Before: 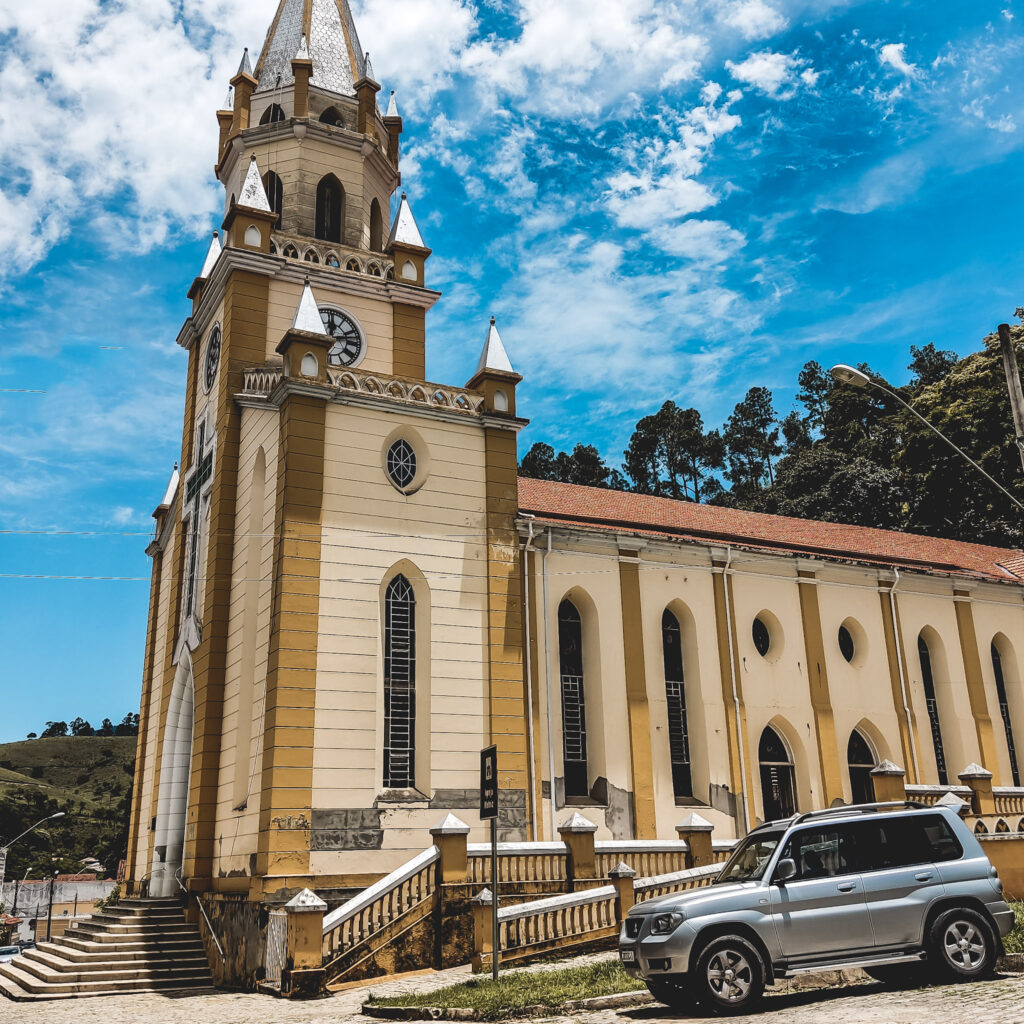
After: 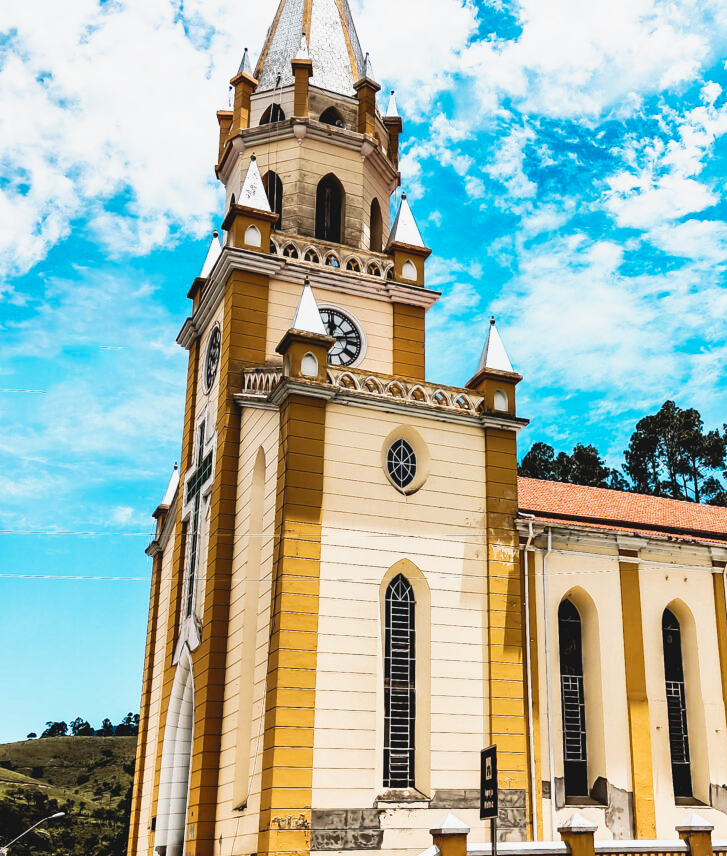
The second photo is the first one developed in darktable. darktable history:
tone curve: curves: ch0 [(0, 0) (0.131, 0.094) (0.326, 0.386) (0.481, 0.623) (0.593, 0.764) (0.812, 0.933) (1, 0.974)]; ch1 [(0, 0) (0.366, 0.367) (0.475, 0.453) (0.494, 0.493) (0.504, 0.497) (0.553, 0.584) (1, 1)]; ch2 [(0, 0) (0.333, 0.346) (0.375, 0.375) (0.424, 0.43) (0.476, 0.492) (0.502, 0.503) (0.533, 0.556) (0.566, 0.599) (0.614, 0.653) (1, 1)], preserve colors none
crop: right 28.98%, bottom 16.382%
